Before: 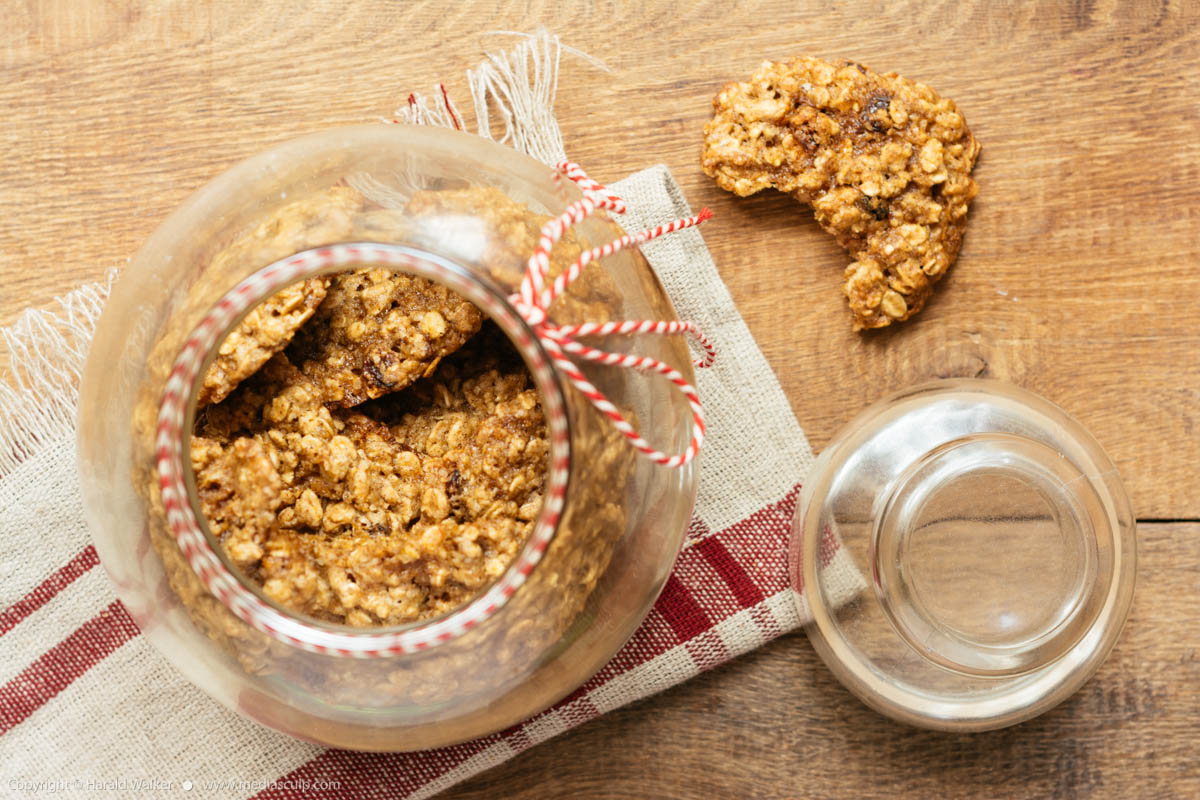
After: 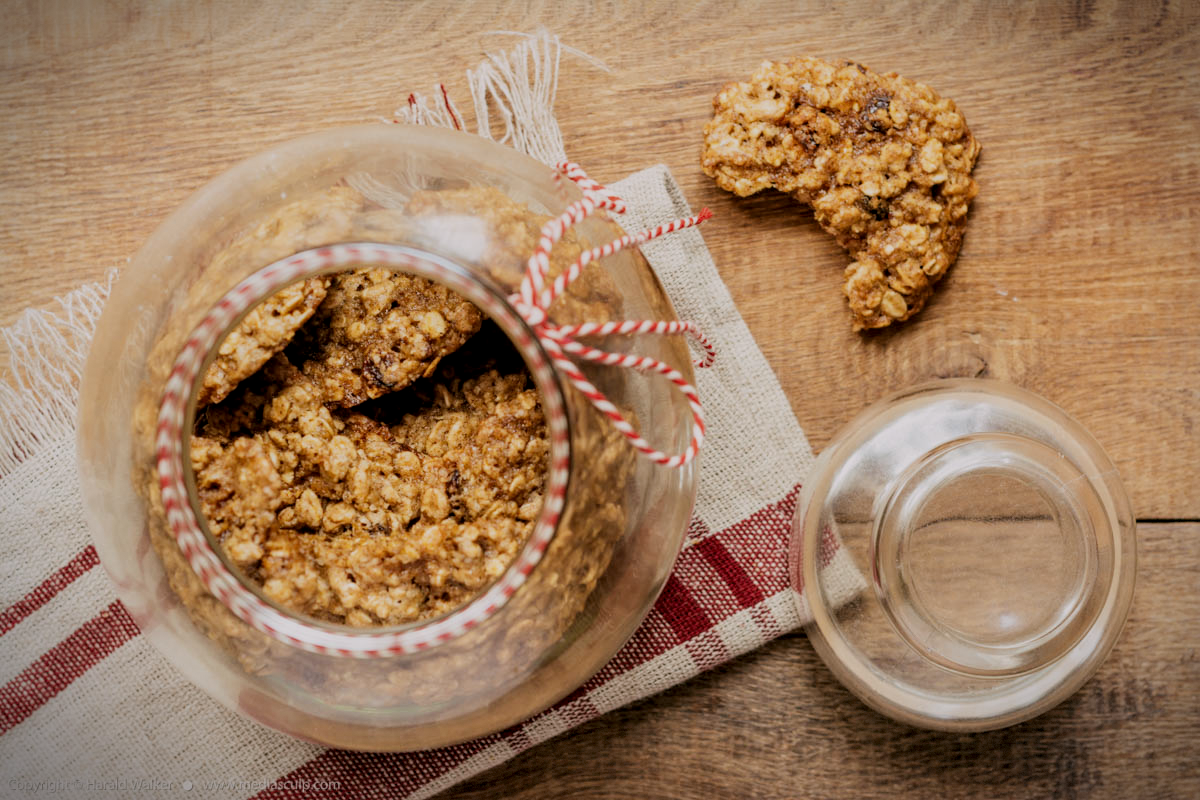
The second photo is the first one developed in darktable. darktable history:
local contrast: on, module defaults
exposure: black level correction 0, compensate exposure bias true, compensate highlight preservation false
filmic rgb: black relative exposure -7.97 EV, white relative exposure 4.04 EV, threshold 2.98 EV, hardness 4.17, enable highlight reconstruction true
color correction: highlights a* 3.01, highlights b* -1.34, shadows a* -0.096, shadows b* 1.73, saturation 0.977
vignetting: fall-off start 81.44%, fall-off radius 61.76%, brightness -0.638, saturation -0.006, automatic ratio true, width/height ratio 1.42, dithering 8-bit output
